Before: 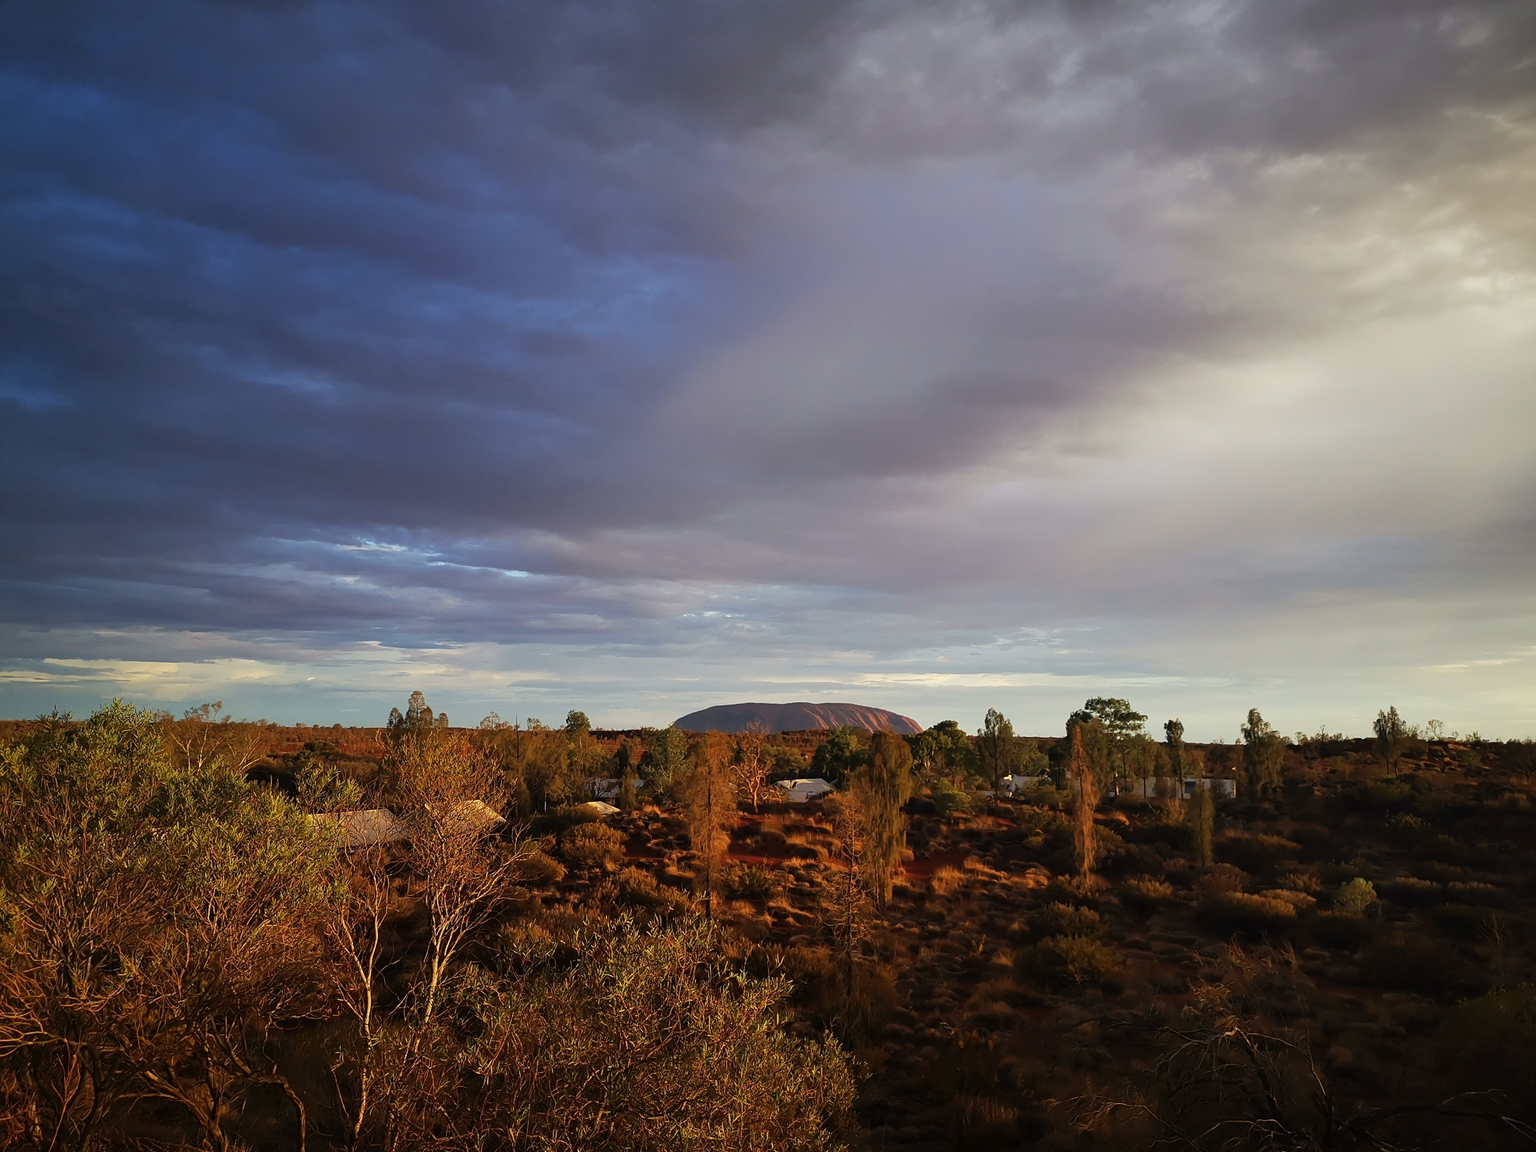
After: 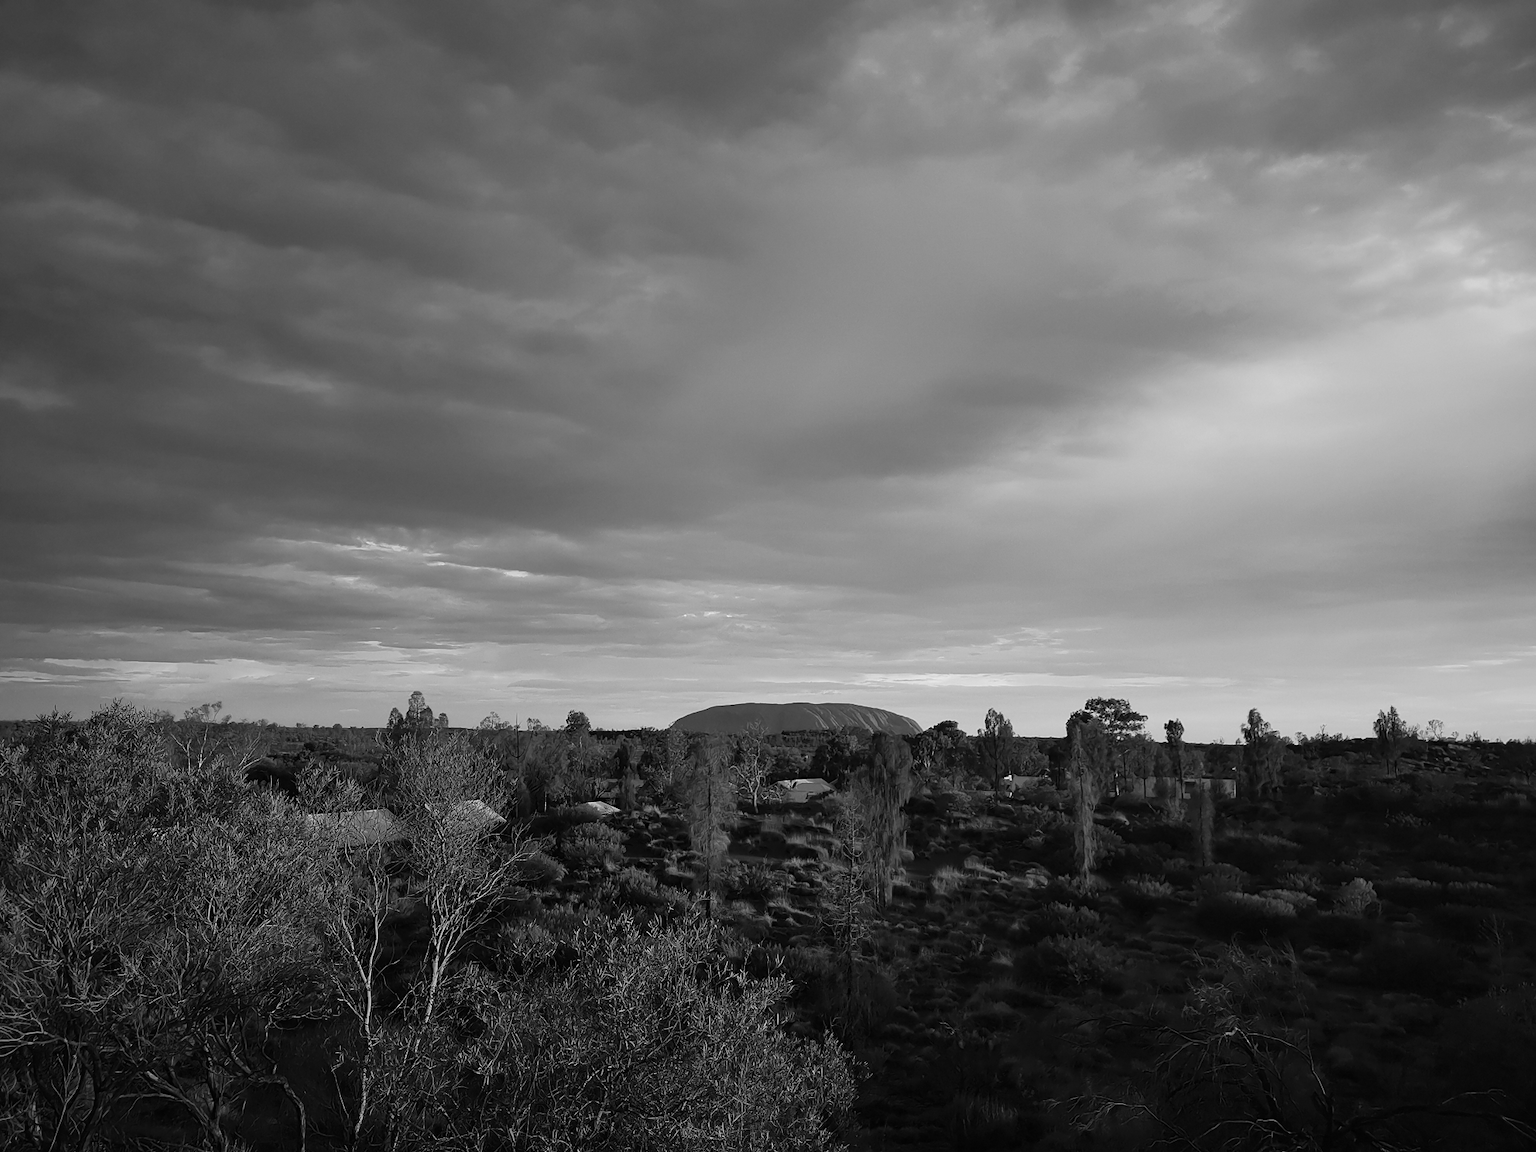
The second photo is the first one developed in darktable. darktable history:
color calibration: output gray [0.18, 0.41, 0.41, 0], illuminant Planckian (black body), x 0.378, y 0.374, temperature 4063.61 K
